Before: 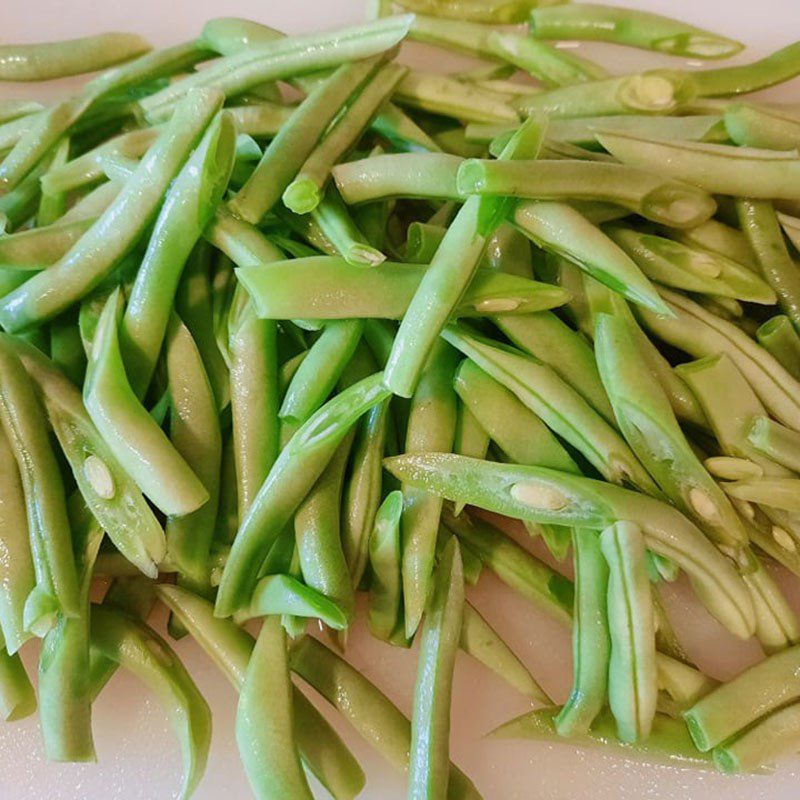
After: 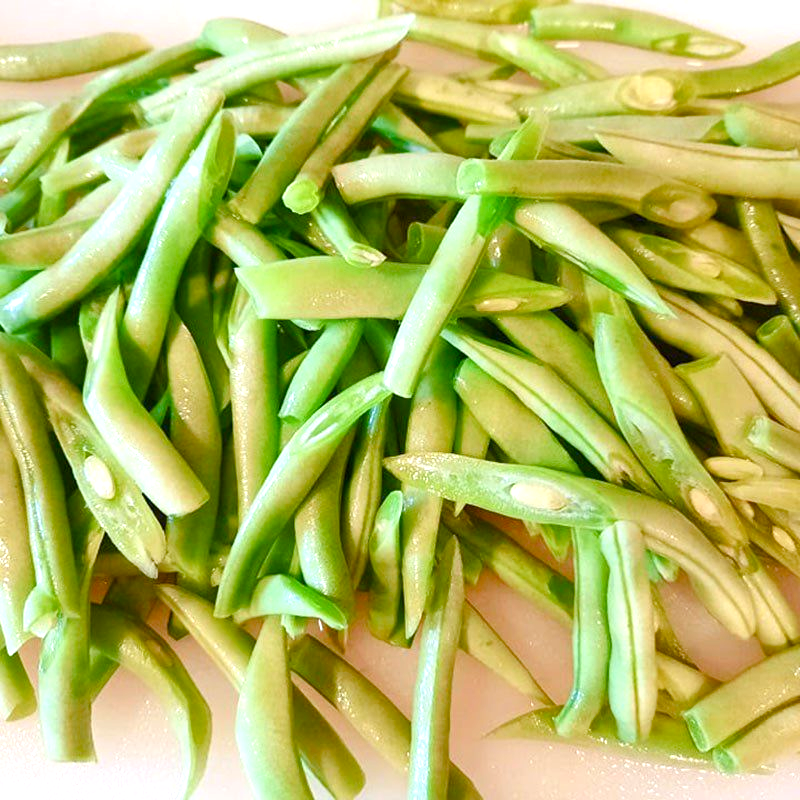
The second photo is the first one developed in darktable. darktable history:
exposure: exposure 0.8 EV, compensate highlight preservation false
color balance rgb: shadows lift › chroma 1.033%, shadows lift › hue 28.2°, perceptual saturation grading › global saturation 39.394%, perceptual saturation grading › highlights -50.021%, perceptual saturation grading › shadows 30.012%, global vibrance 14.669%
